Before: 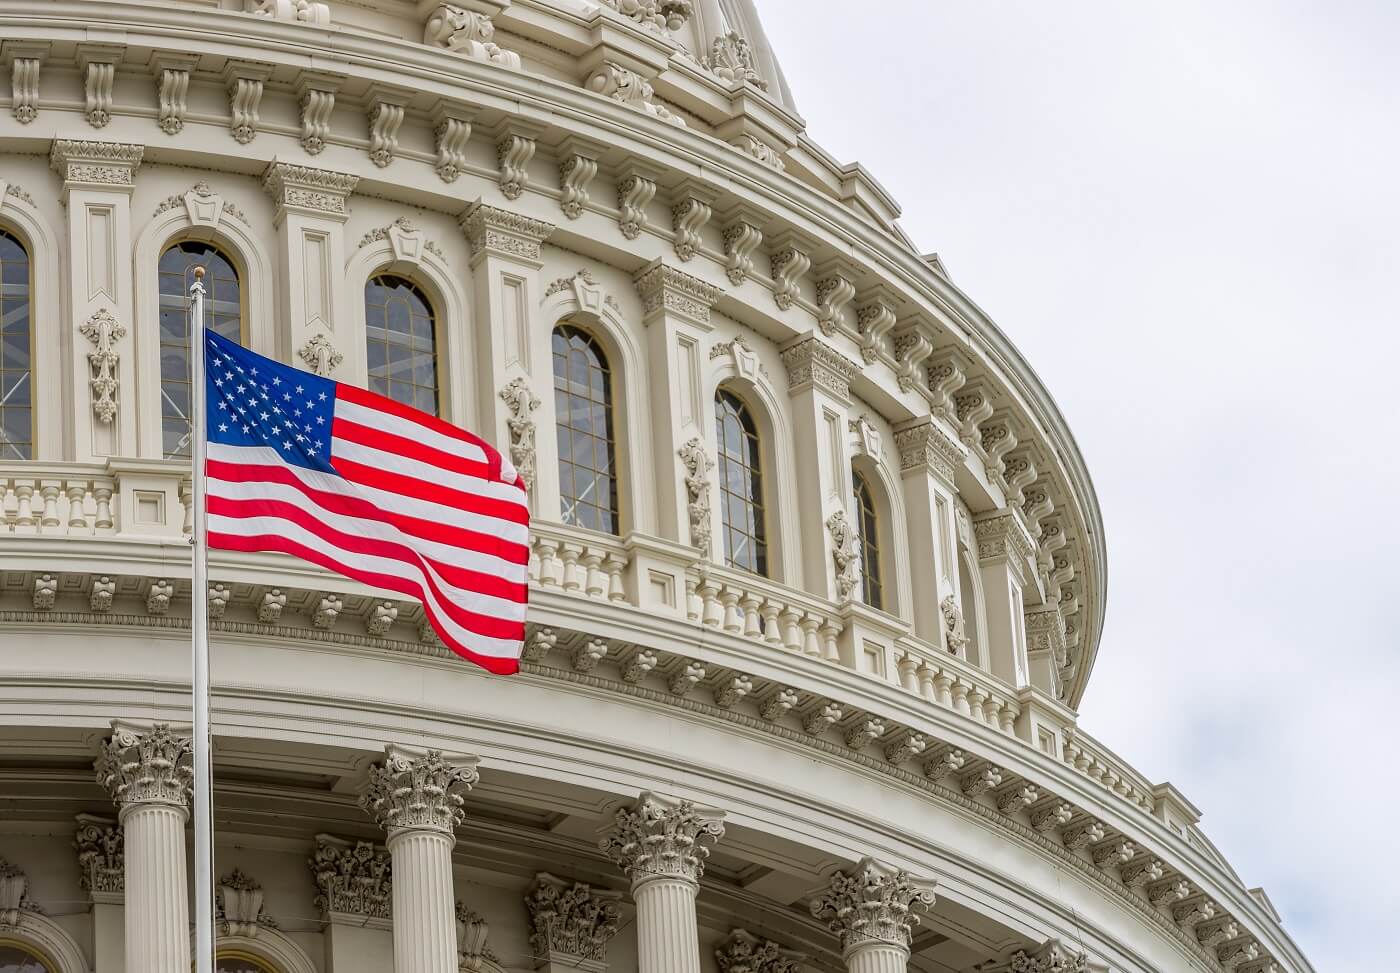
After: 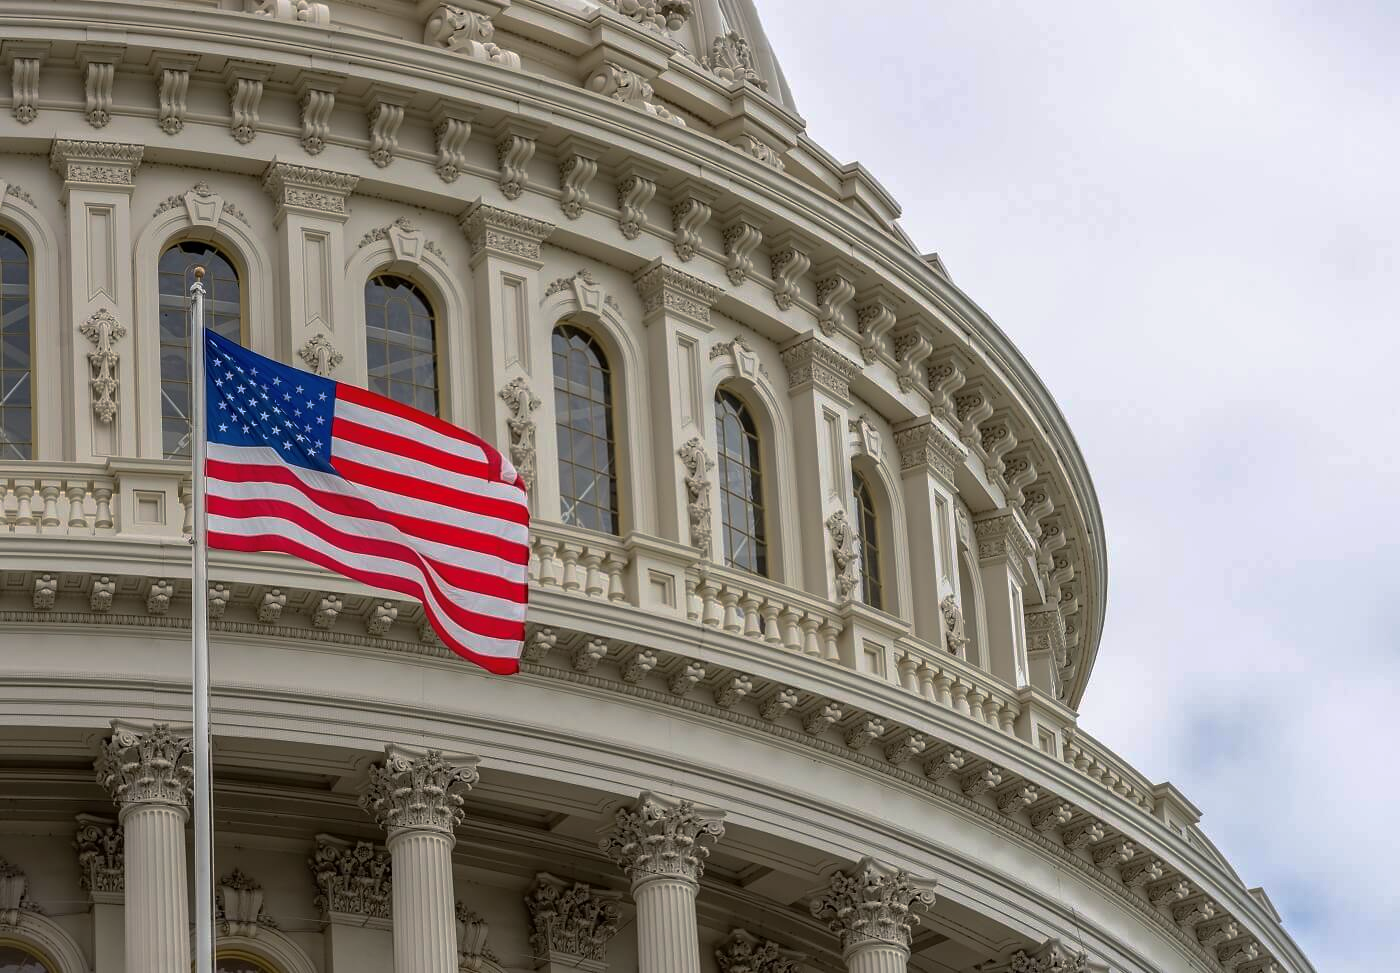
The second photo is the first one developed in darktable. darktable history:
base curve: curves: ch0 [(0, 0) (0.595, 0.418) (1, 1)], preserve colors none
white balance: emerald 1
